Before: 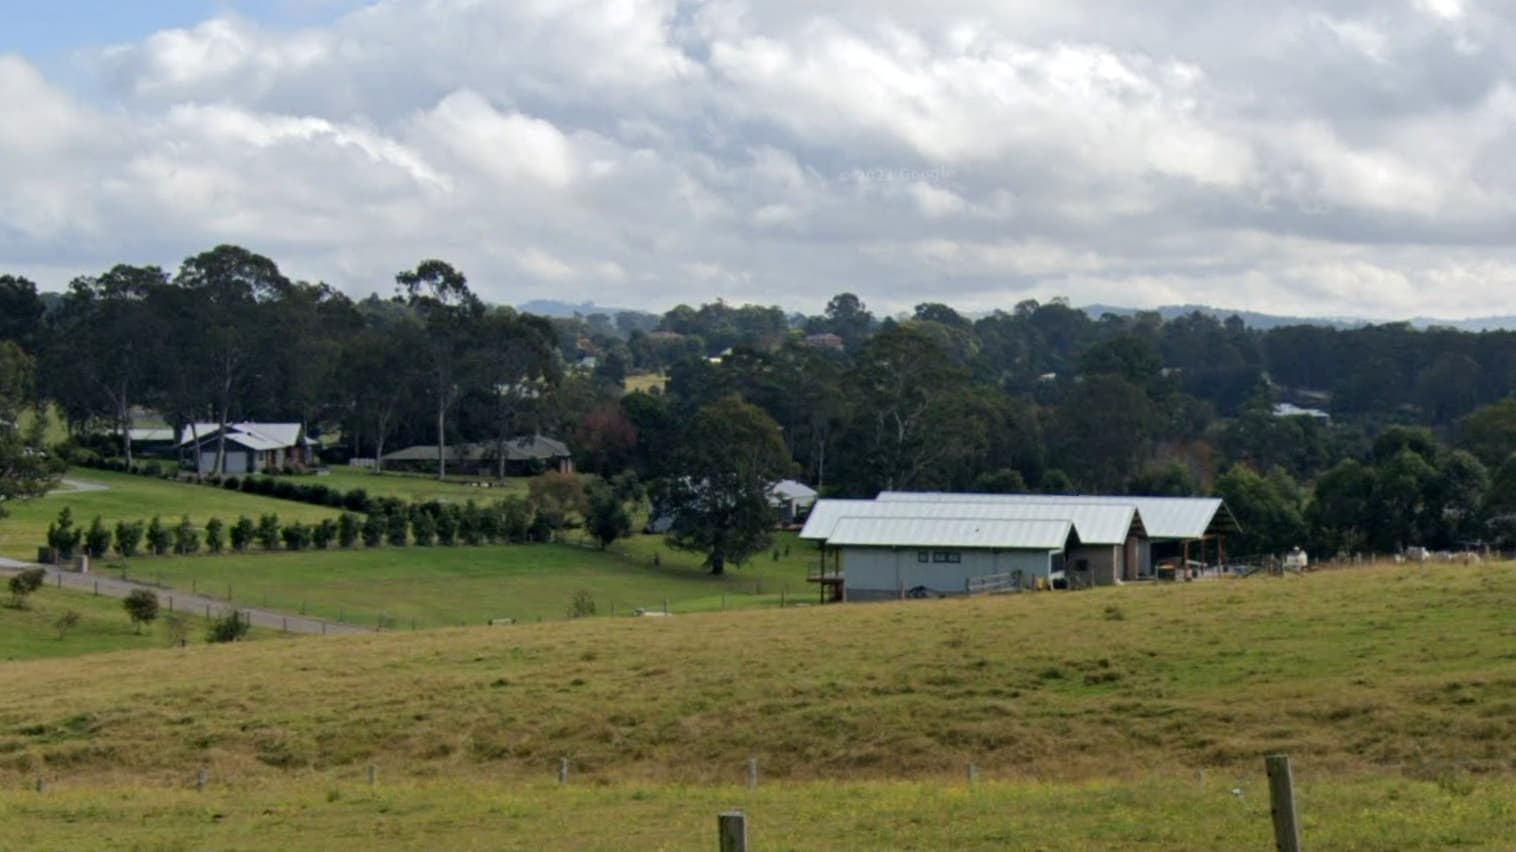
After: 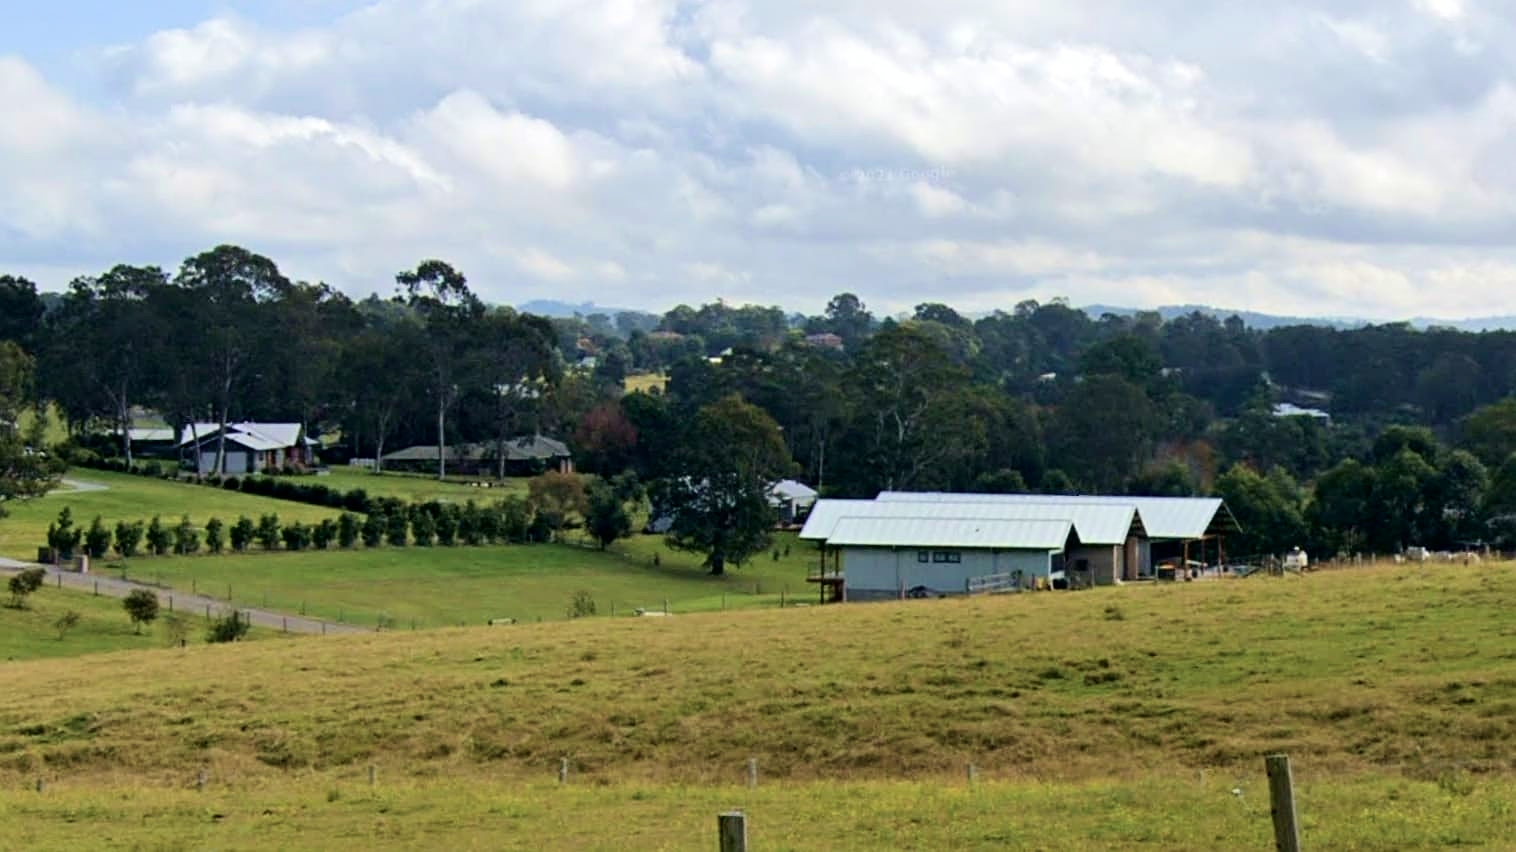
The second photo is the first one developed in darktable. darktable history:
tone curve: curves: ch0 [(0, 0) (0.004, 0.001) (0.133, 0.112) (0.325, 0.362) (0.832, 0.893) (1, 1)], color space Lab, independent channels, preserve colors none
velvia: strength 44.9%
sharpen: on, module defaults
